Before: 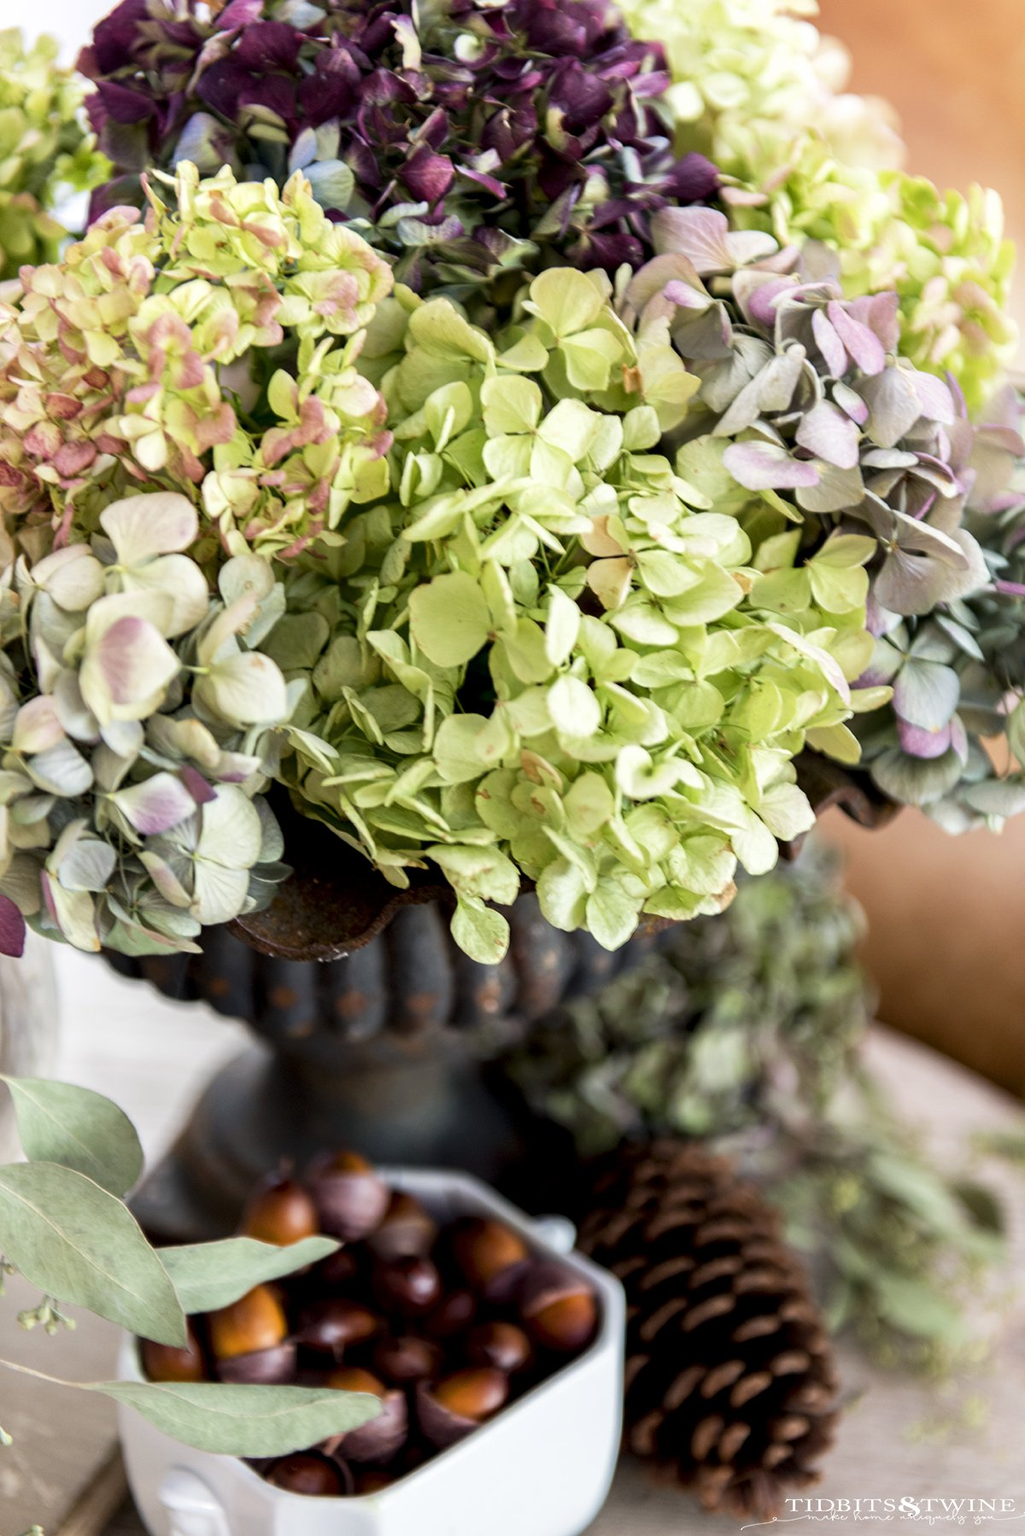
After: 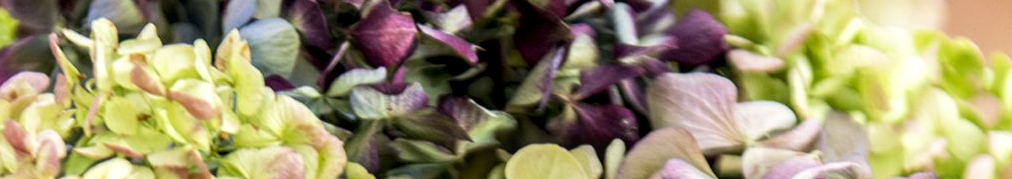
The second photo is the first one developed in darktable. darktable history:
local contrast: on, module defaults
crop and rotate: left 9.644%, top 9.491%, right 6.021%, bottom 80.509%
vibrance: on, module defaults
